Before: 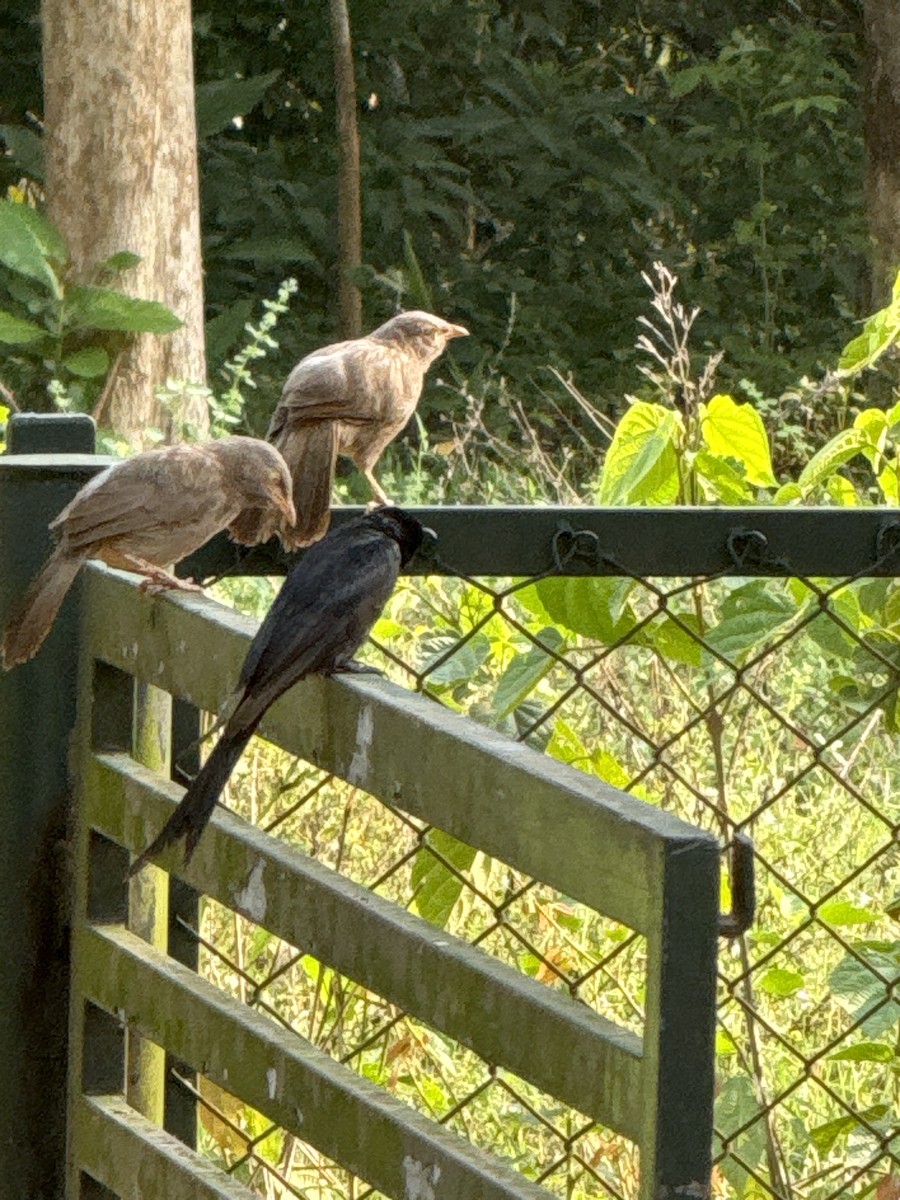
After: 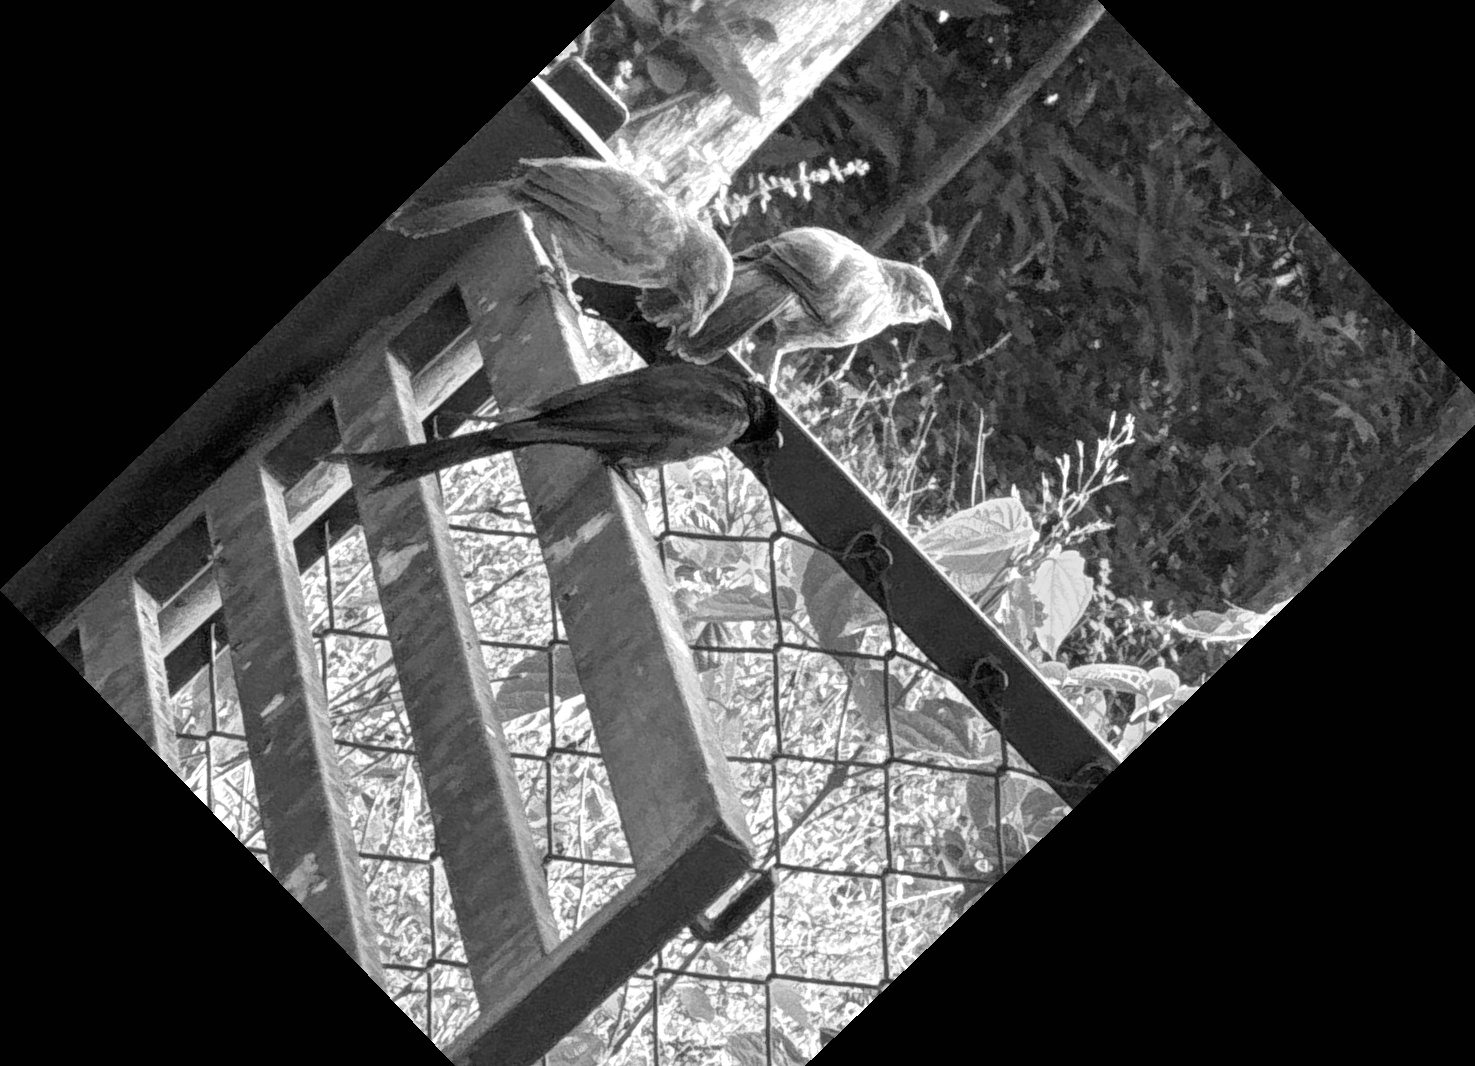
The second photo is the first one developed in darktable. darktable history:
color calibration: output gray [0.253, 0.26, 0.487, 0], gray › normalize channels true, illuminant same as pipeline (D50), adaptation XYZ, x 0.346, y 0.359, gamut compression 0
exposure: black level correction 0, exposure 0.7 EV, compensate exposure bias true, compensate highlight preservation false
crop and rotate: angle -46.26°, top 16.234%, right 0.912%, bottom 11.704%
